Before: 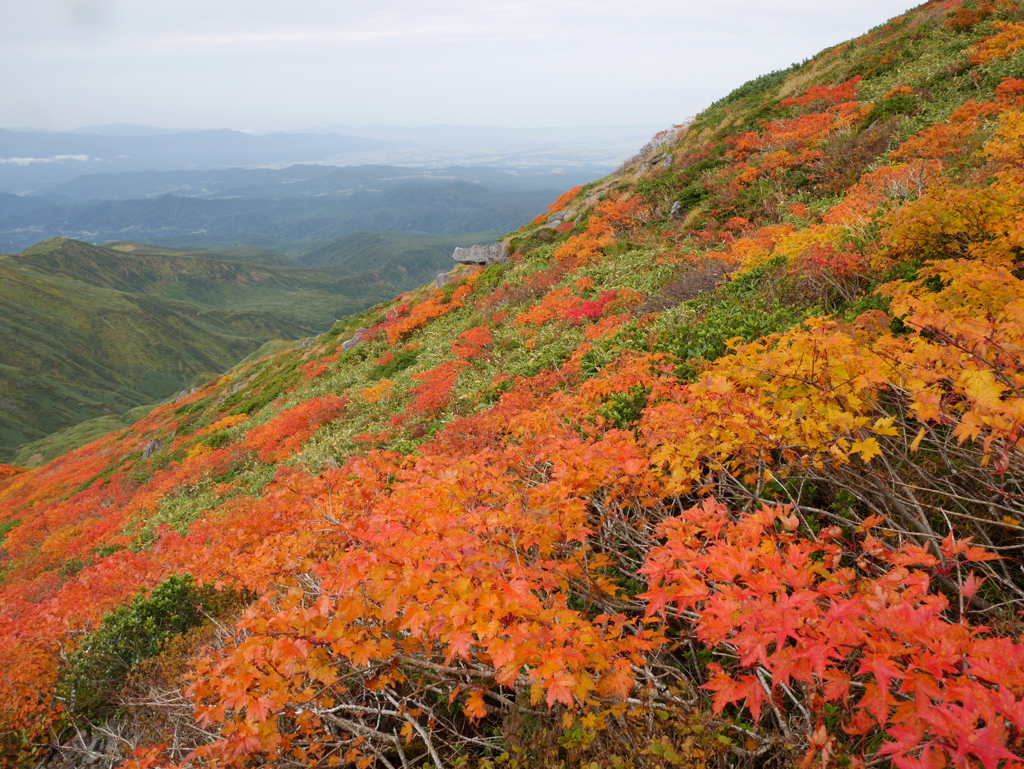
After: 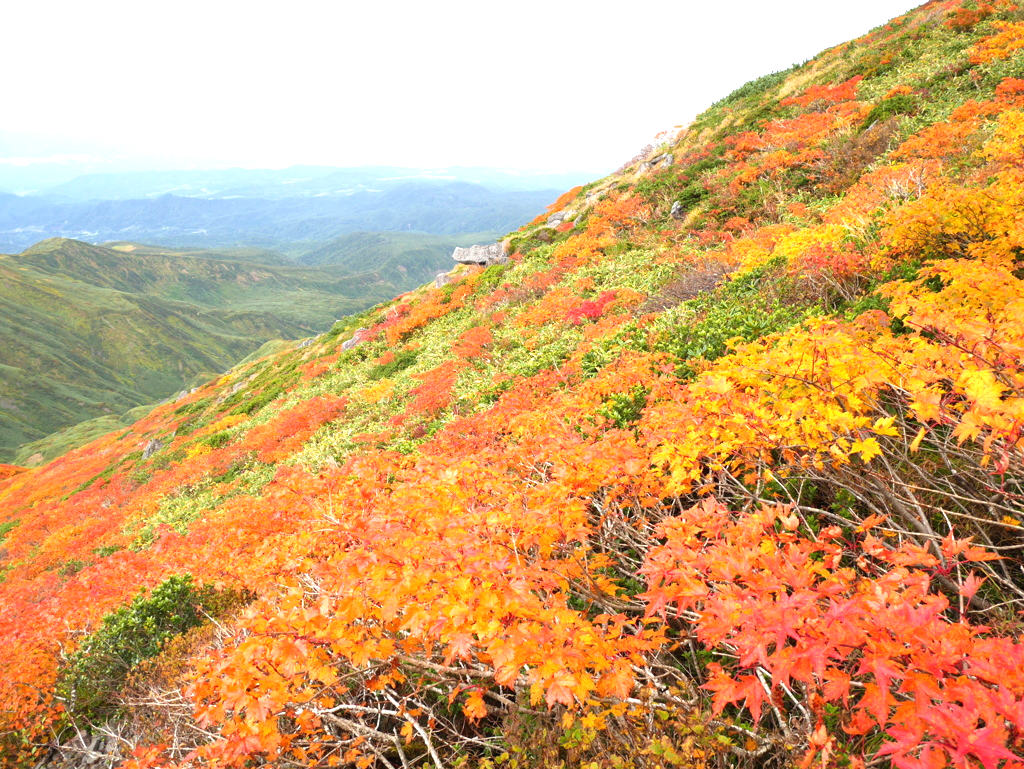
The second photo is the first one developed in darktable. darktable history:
exposure: black level correction 0, exposure 1.366 EV, compensate highlight preservation false
